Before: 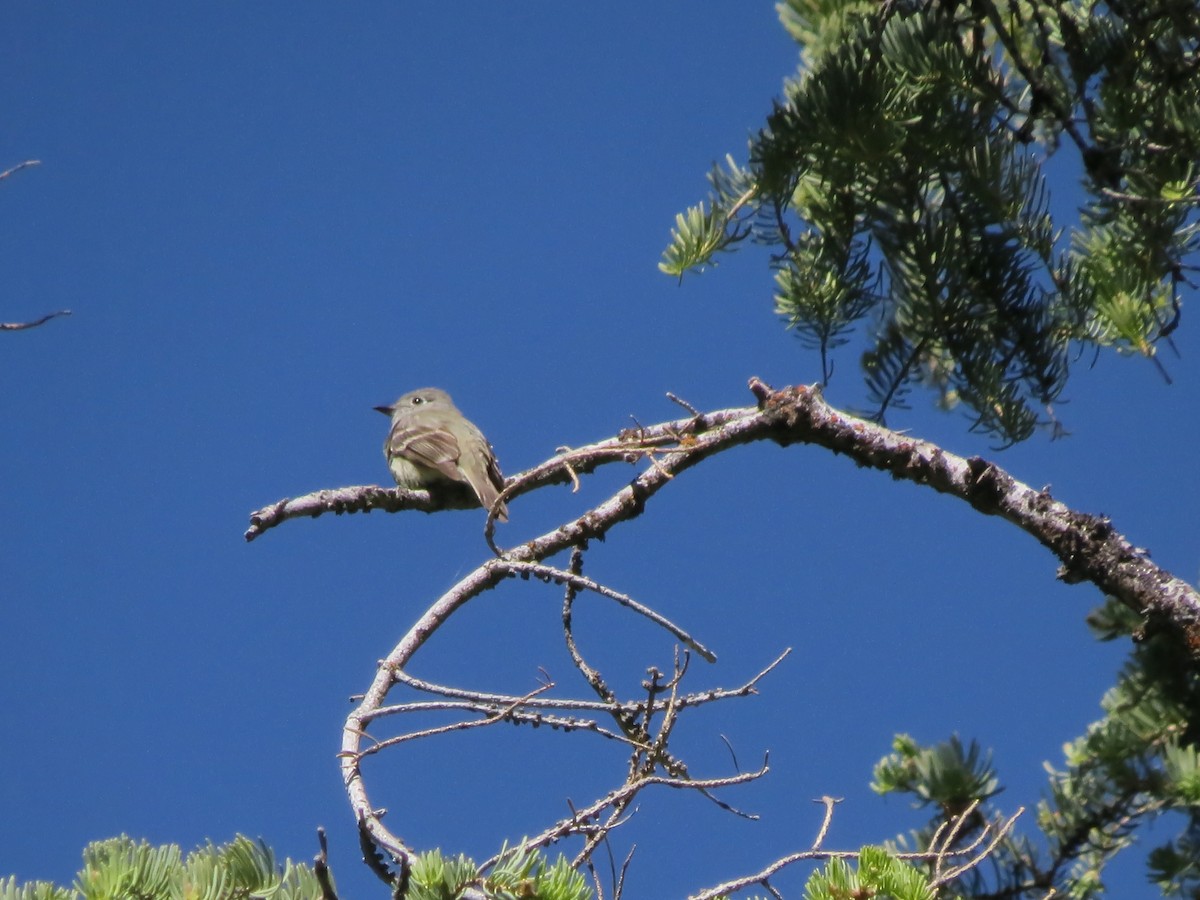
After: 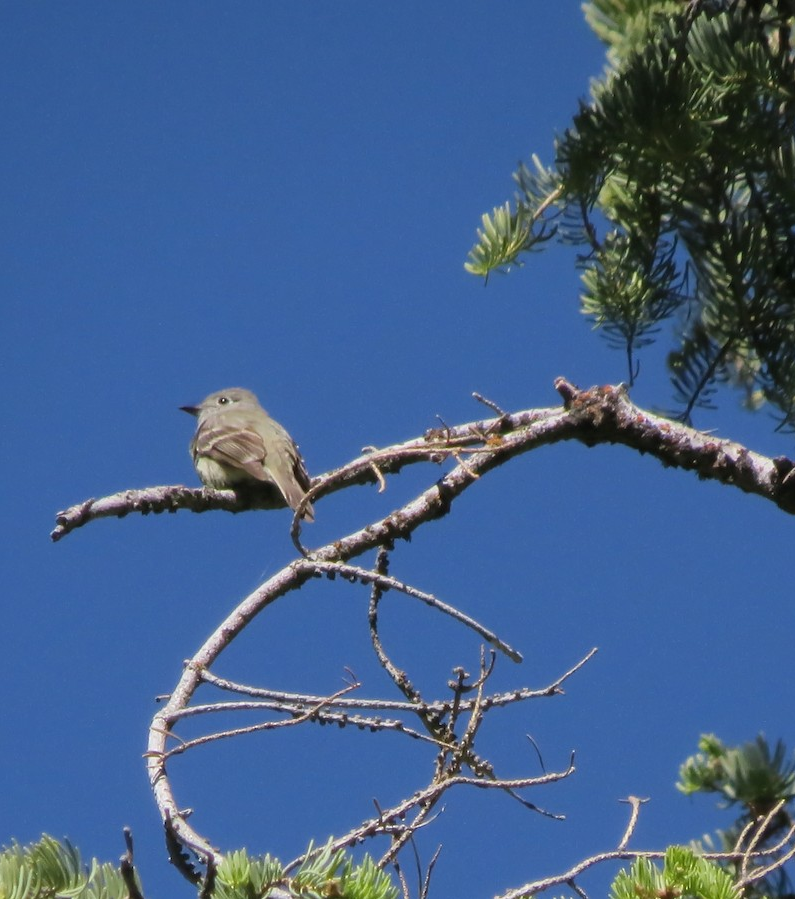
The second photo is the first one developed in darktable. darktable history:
crop and rotate: left 16.225%, right 17.5%
